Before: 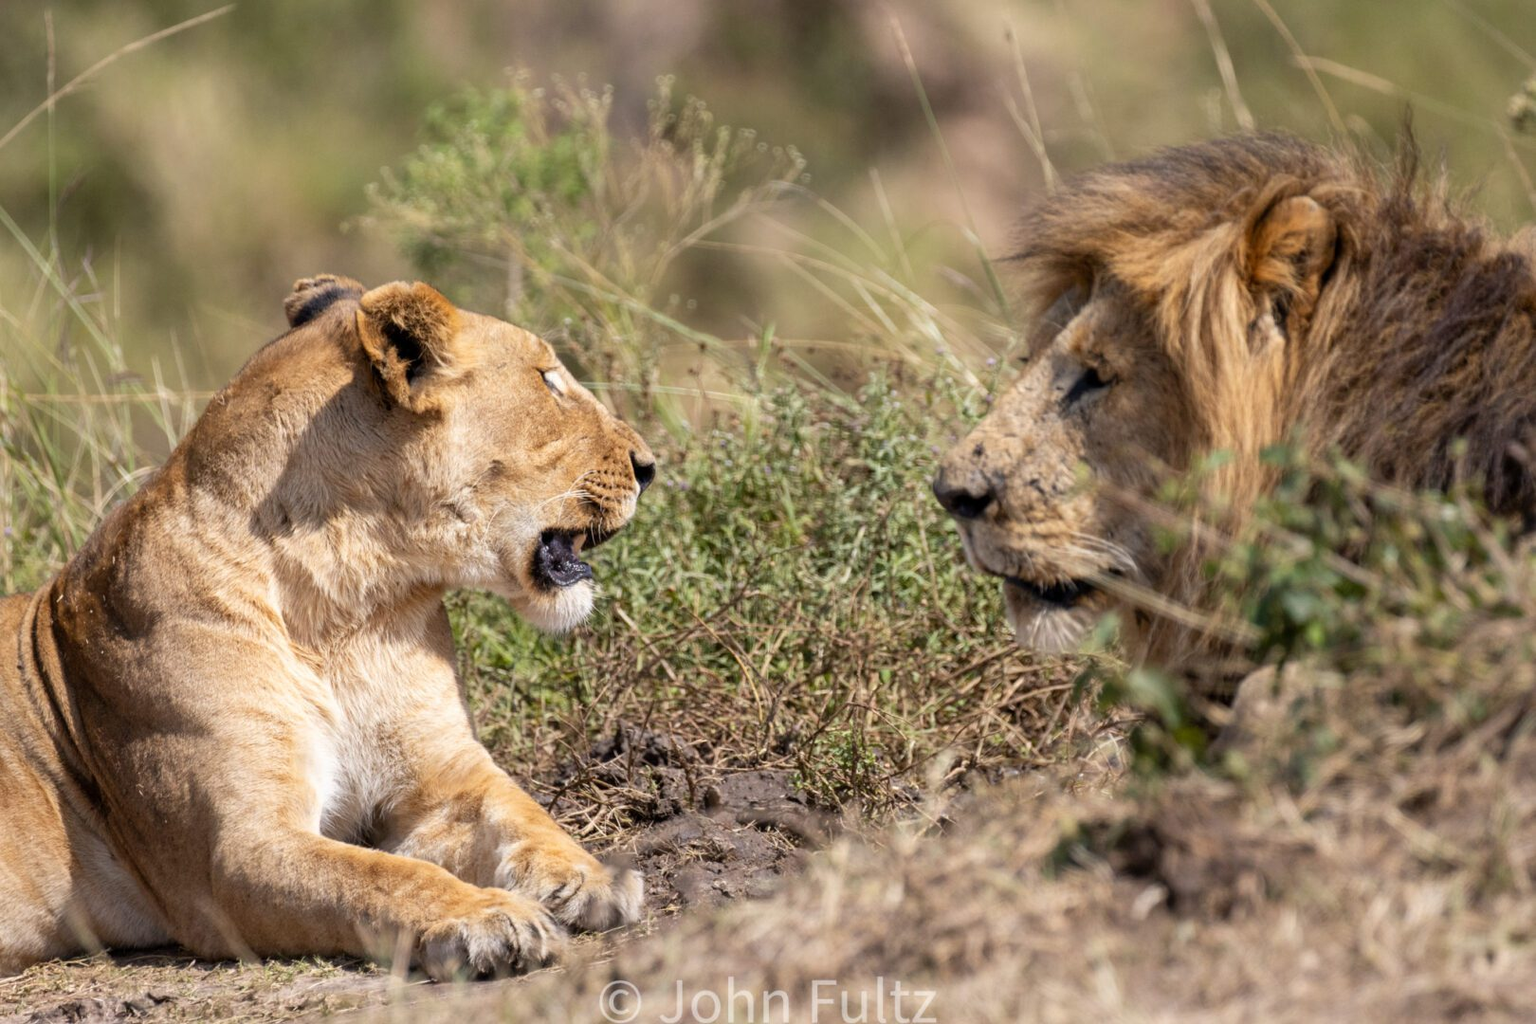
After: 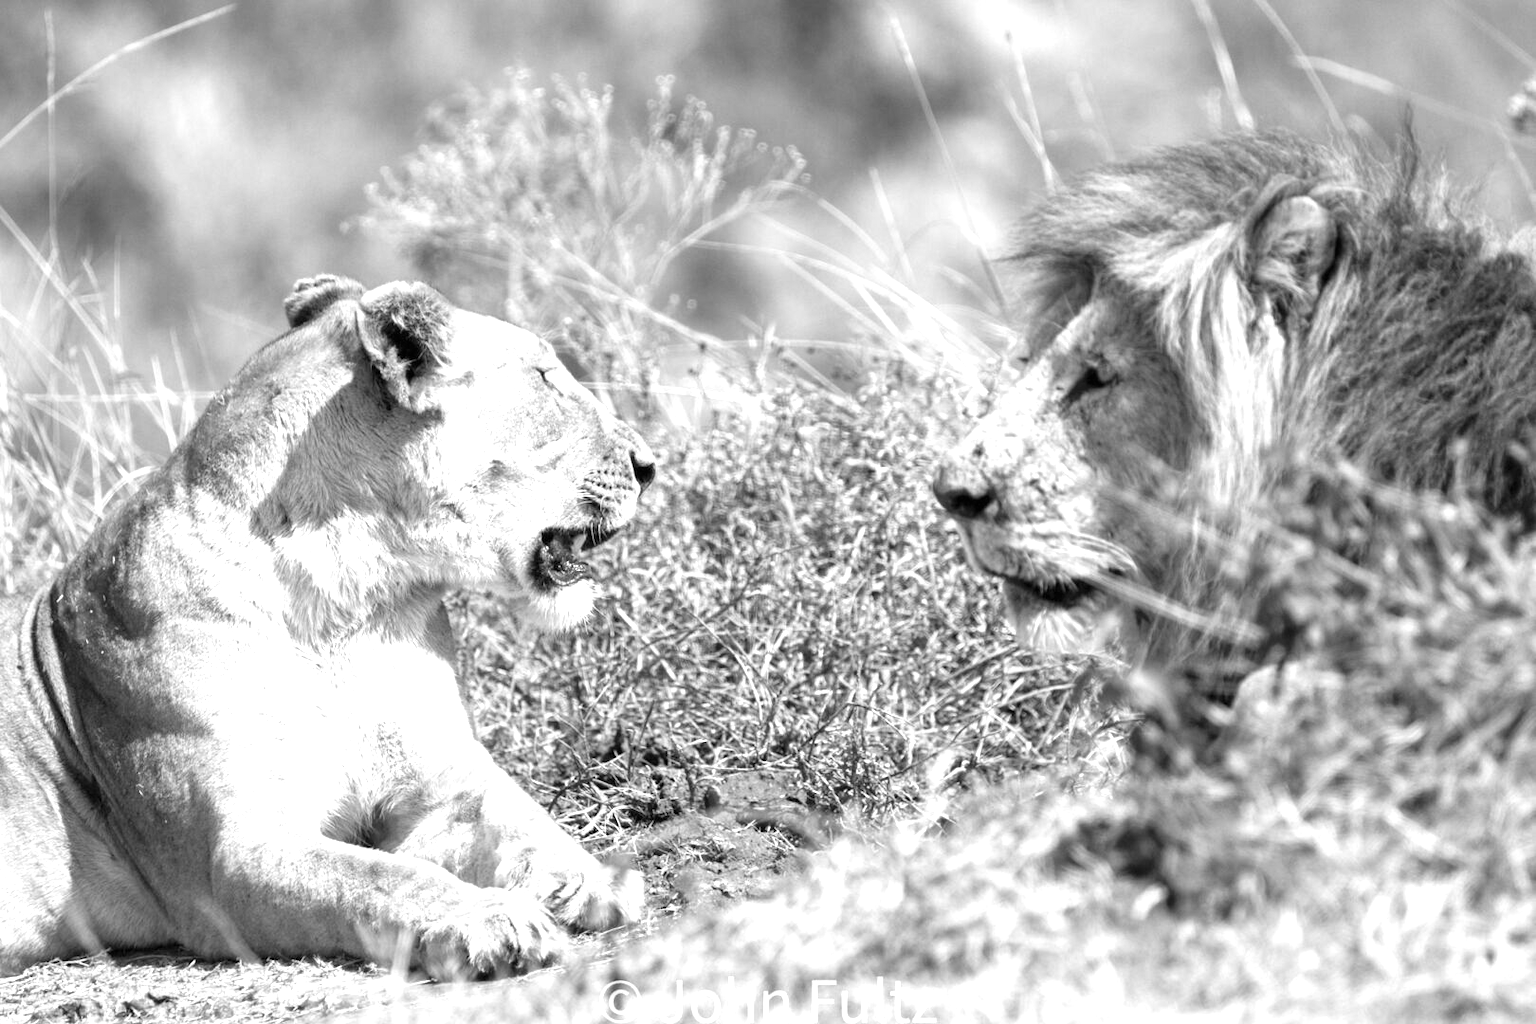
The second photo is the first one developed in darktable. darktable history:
exposure: black level correction 0, exposure 1.2 EV, compensate highlight preservation false
monochrome: on, module defaults
